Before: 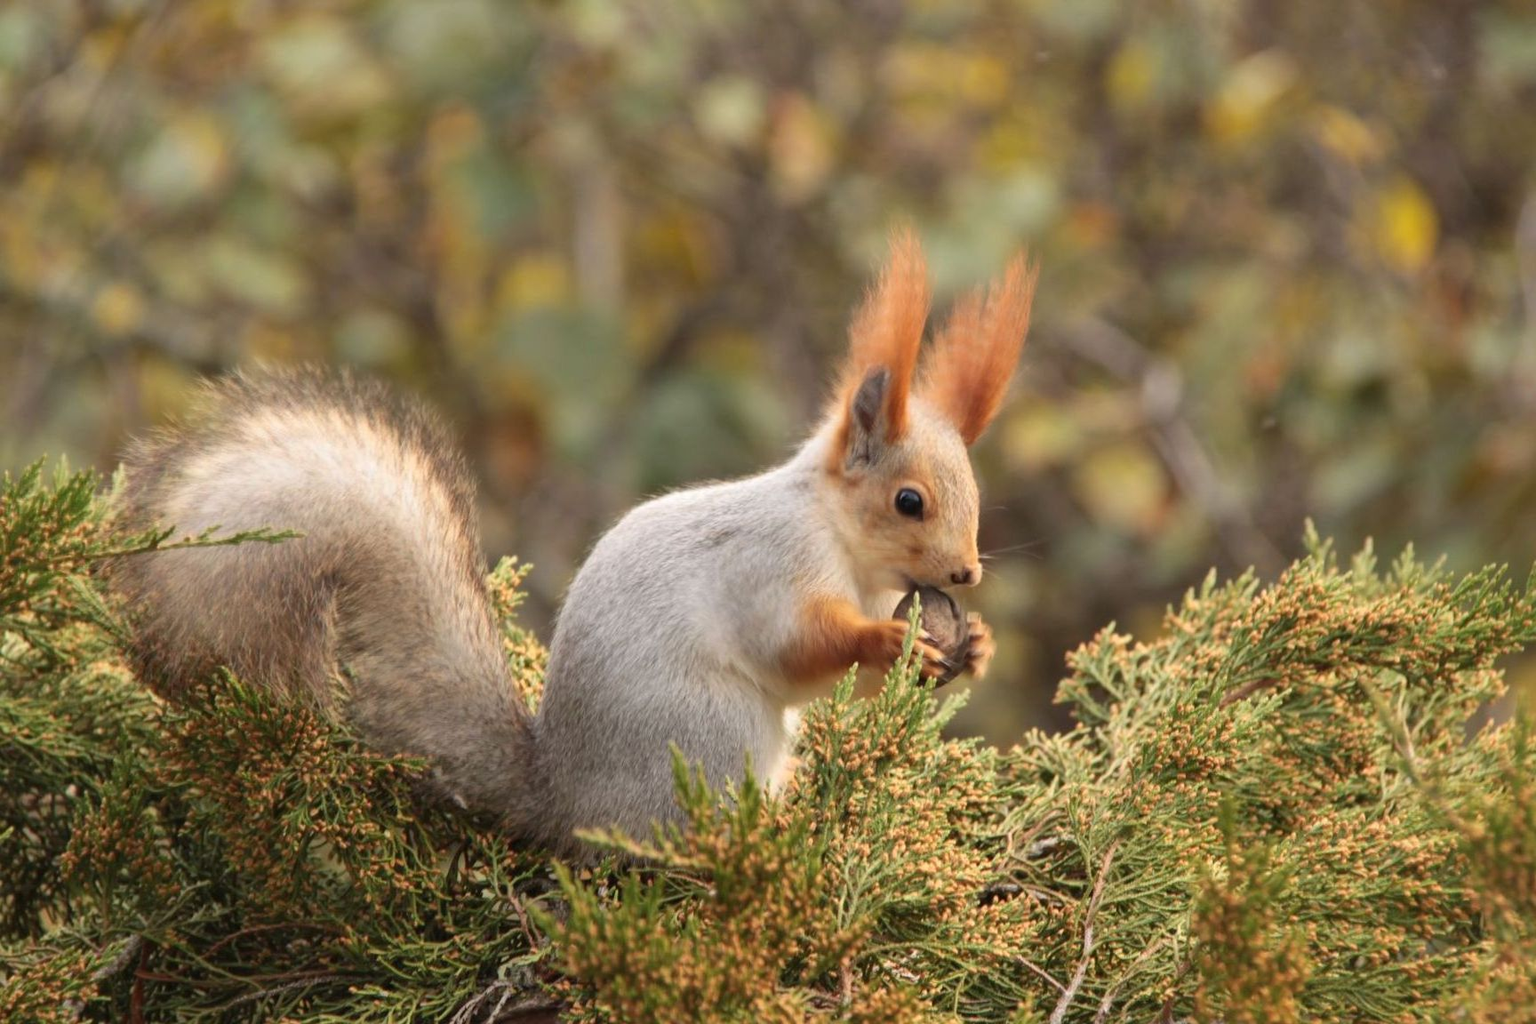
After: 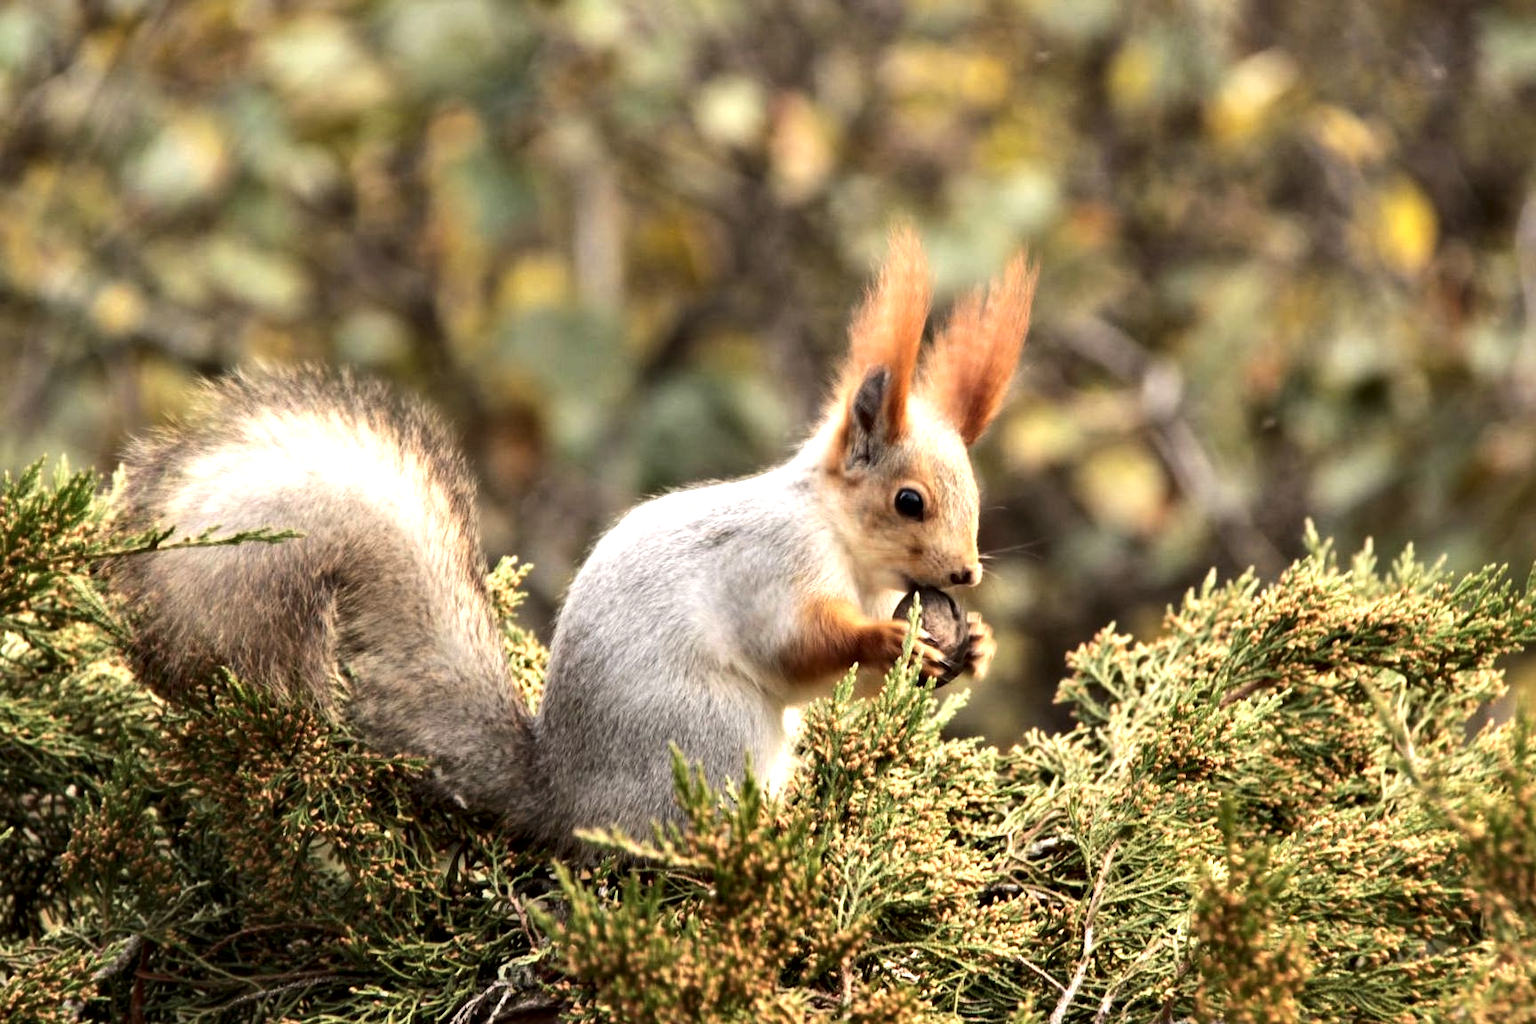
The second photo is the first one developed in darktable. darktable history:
contrast equalizer: y [[0.586, 0.584, 0.576, 0.565, 0.552, 0.539], [0.5 ×6], [0.97, 0.959, 0.919, 0.859, 0.789, 0.717], [0 ×6], [0 ×6]]
tone equalizer: -8 EV -0.758 EV, -7 EV -0.737 EV, -6 EV -0.605 EV, -5 EV -0.421 EV, -3 EV 0.382 EV, -2 EV 0.6 EV, -1 EV 0.69 EV, +0 EV 0.729 EV, edges refinement/feathering 500, mask exposure compensation -1.57 EV, preserve details no
